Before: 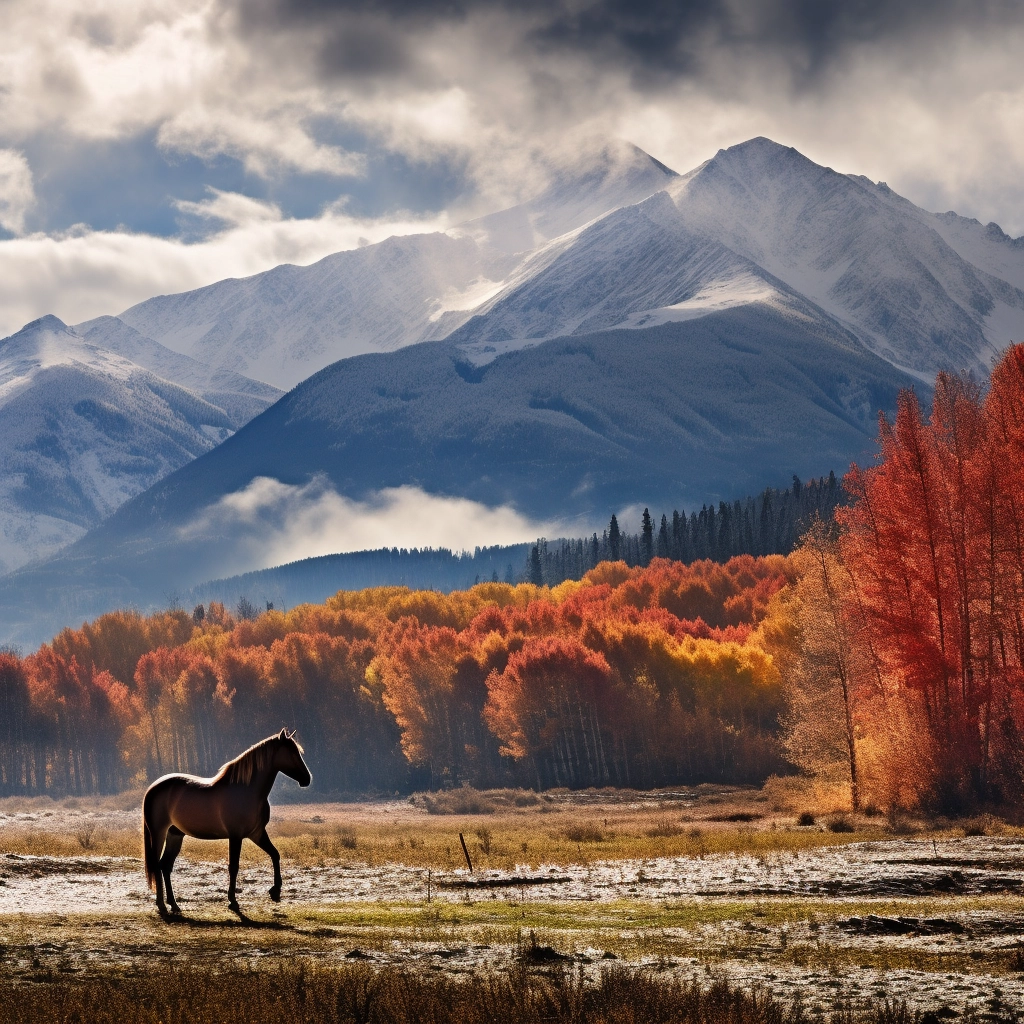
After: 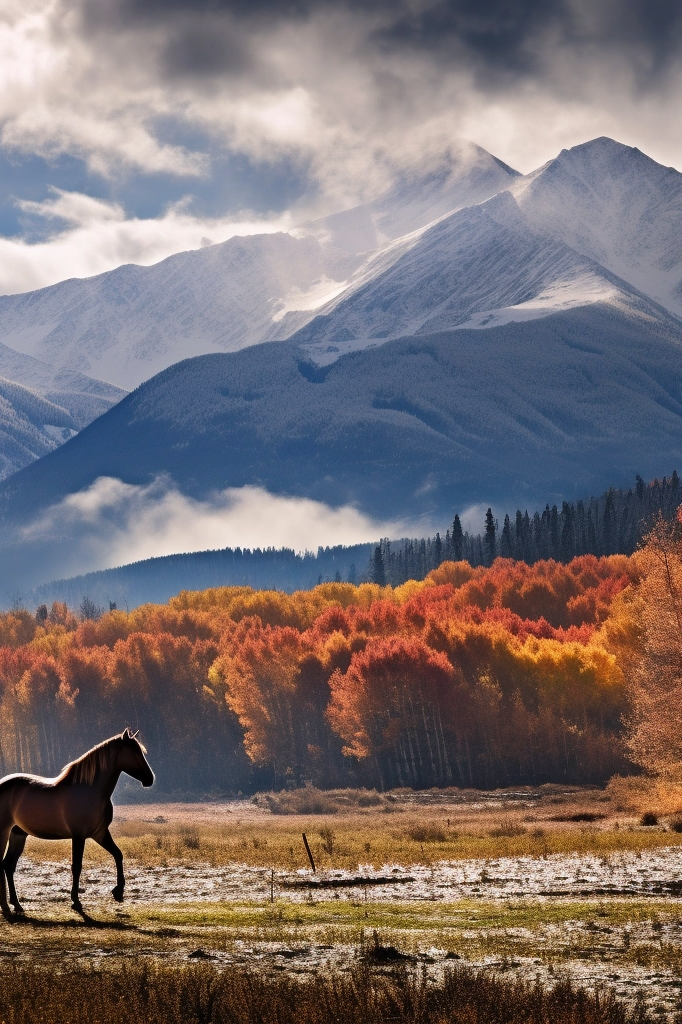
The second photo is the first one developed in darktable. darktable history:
white balance: red 1.004, blue 1.024
crop: left 15.419%, right 17.914%
